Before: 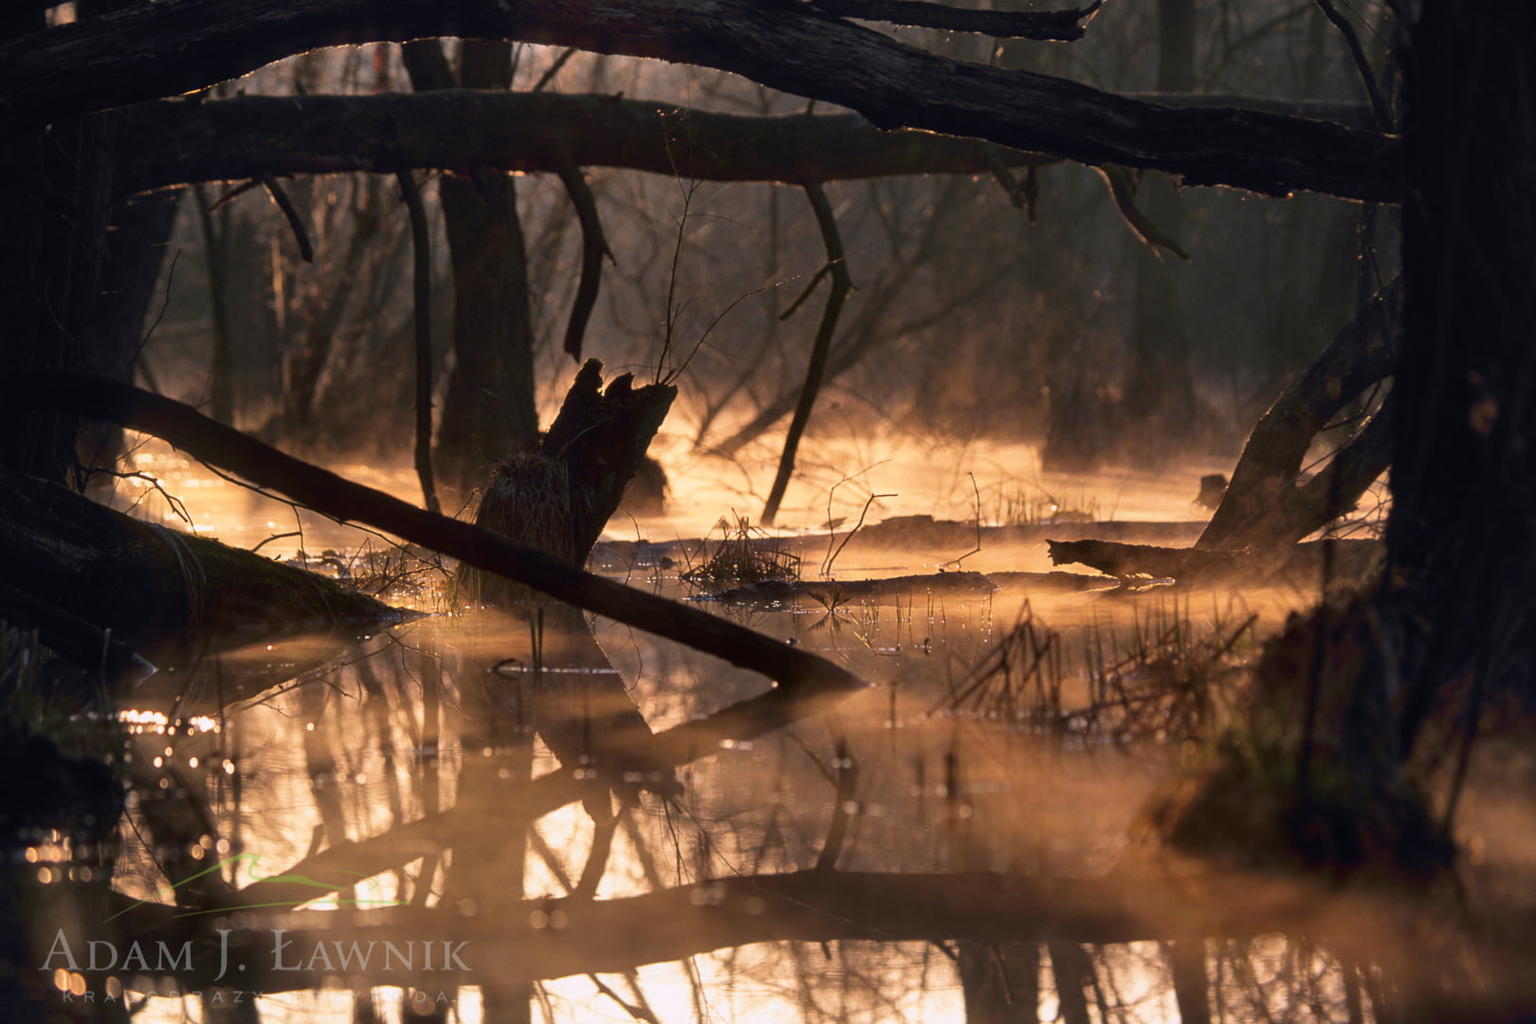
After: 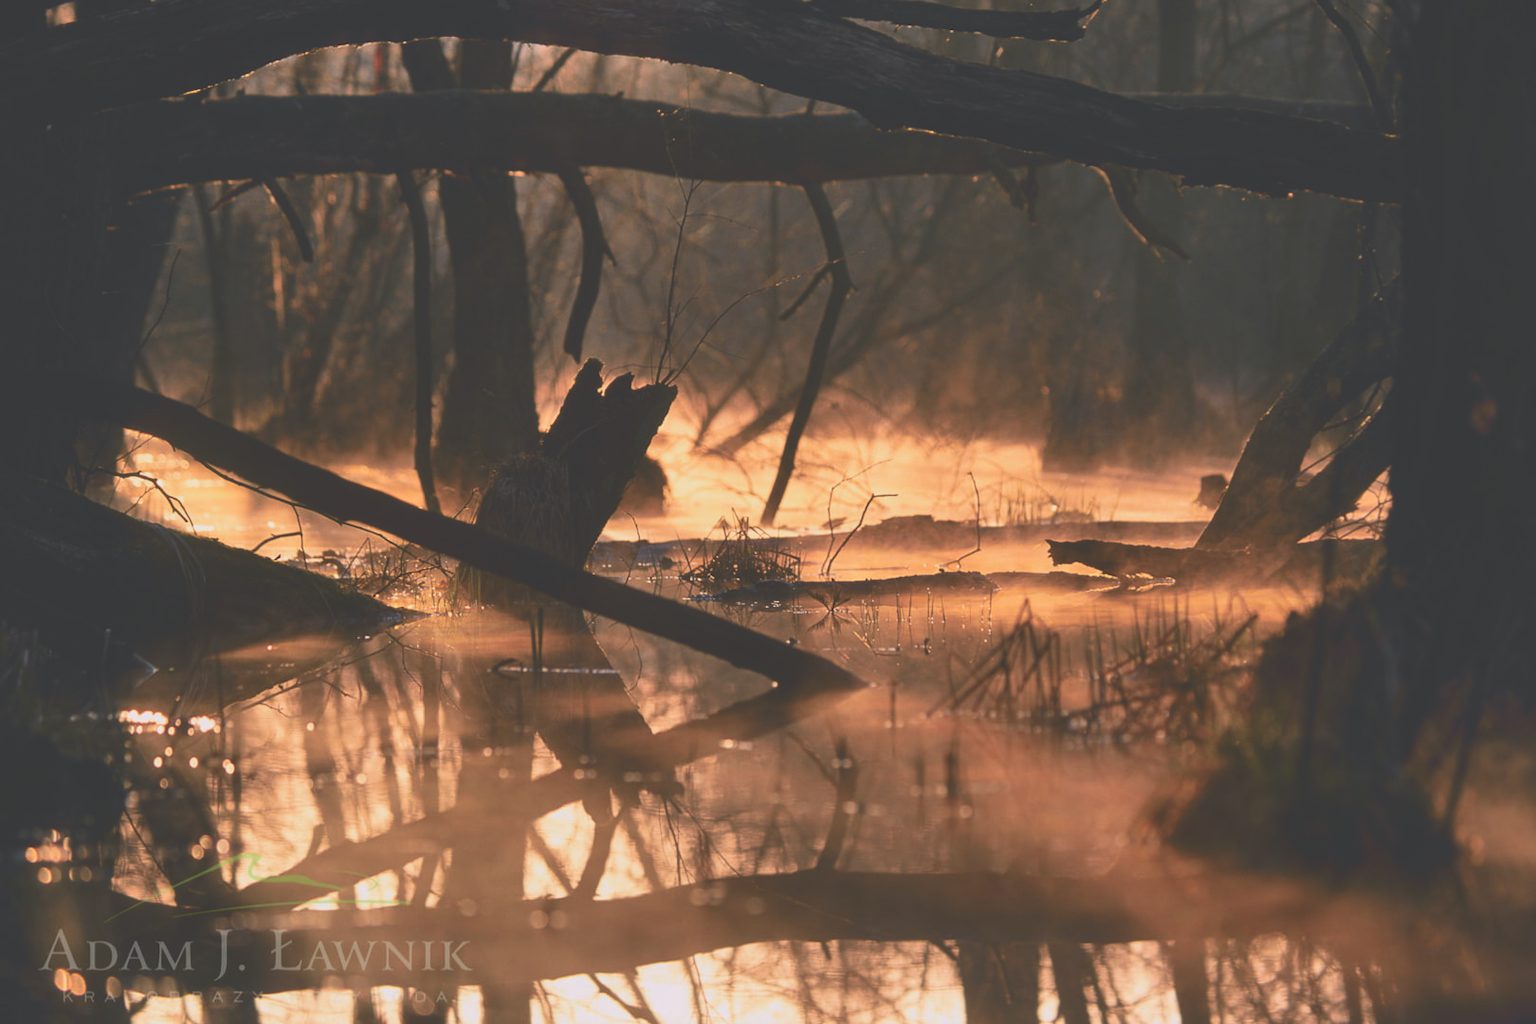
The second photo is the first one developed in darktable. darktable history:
tone curve: curves: ch0 [(0, 0.014) (0.036, 0.047) (0.15, 0.156) (0.27, 0.258) (0.511, 0.506) (0.761, 0.741) (1, 0.919)]; ch1 [(0, 0) (0.179, 0.173) (0.322, 0.32) (0.429, 0.431) (0.502, 0.5) (0.519, 0.522) (0.562, 0.575) (0.631, 0.65) (0.72, 0.692) (1, 1)]; ch2 [(0, 0) (0.29, 0.295) (0.404, 0.436) (0.497, 0.498) (0.533, 0.556) (0.599, 0.607) (0.696, 0.707) (1, 1)], color space Lab, independent channels, preserve colors none
exposure: black level correction -0.041, exposure 0.064 EV, compensate highlight preservation false
